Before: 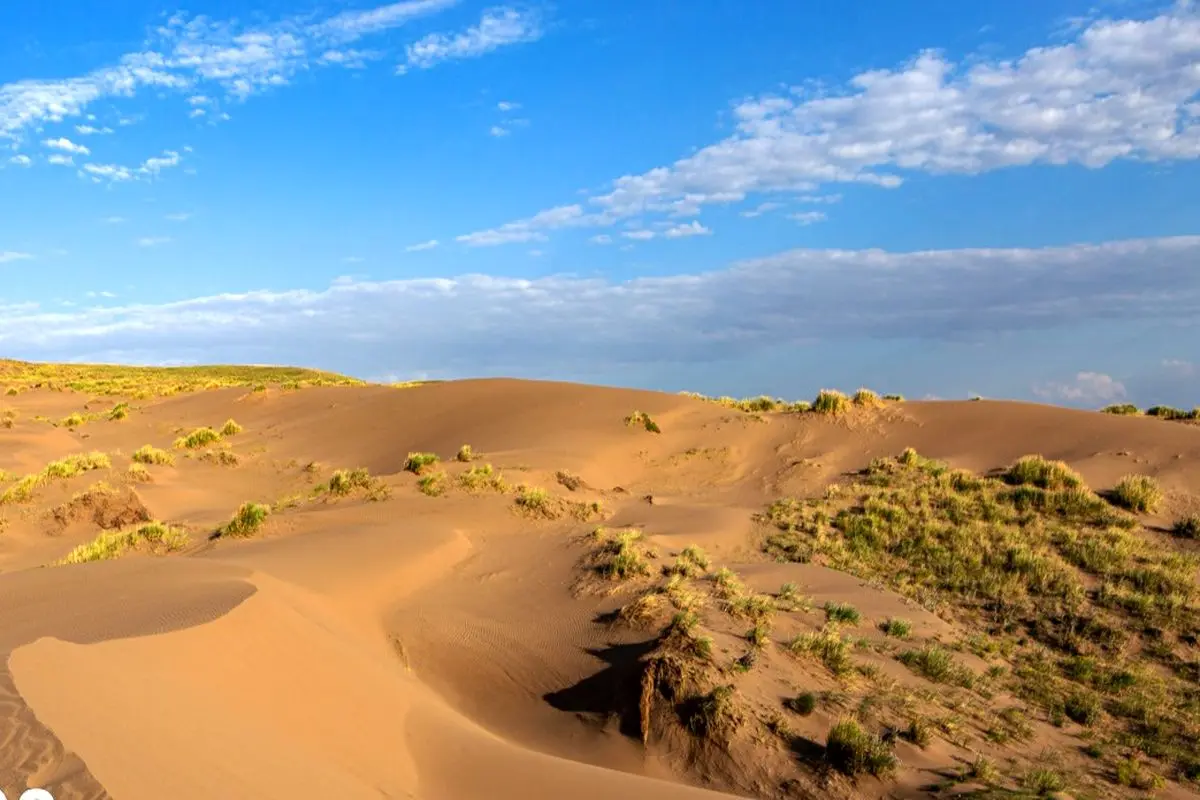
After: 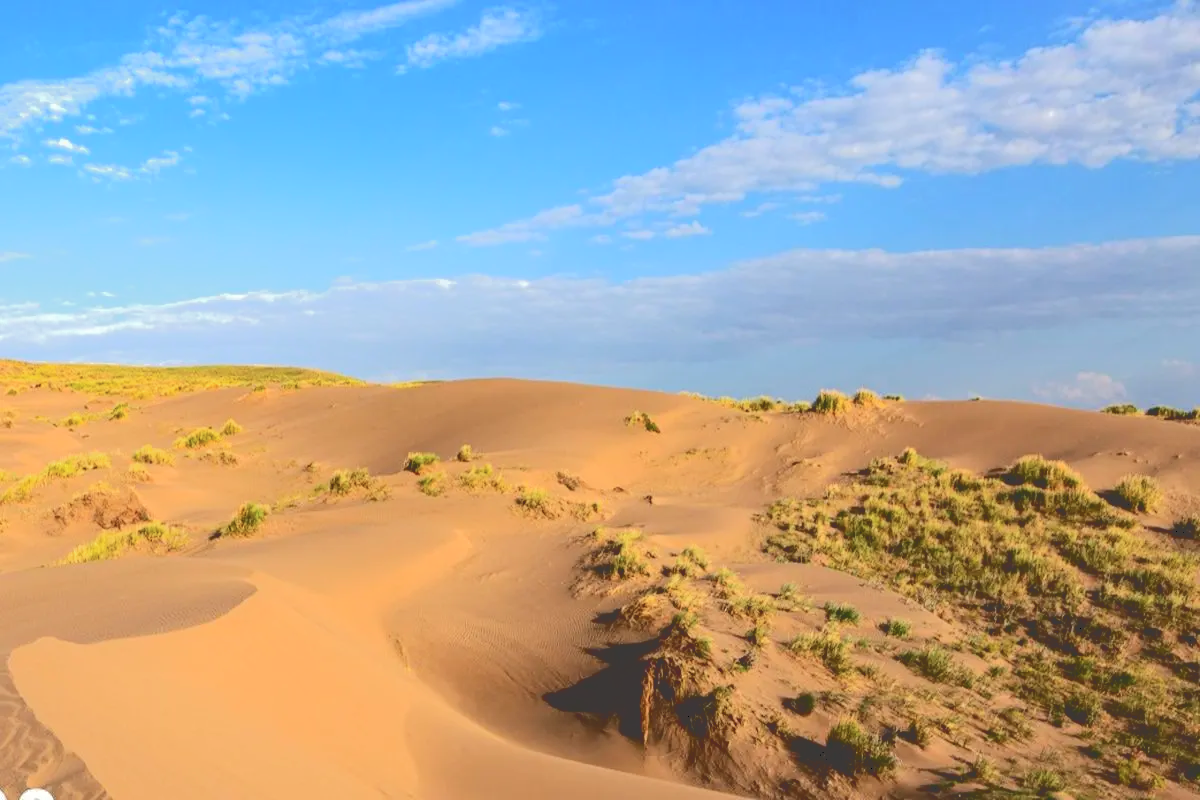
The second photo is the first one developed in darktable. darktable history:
tone curve: curves: ch0 [(0, 0) (0.003, 0.232) (0.011, 0.232) (0.025, 0.232) (0.044, 0.233) (0.069, 0.234) (0.1, 0.237) (0.136, 0.247) (0.177, 0.258) (0.224, 0.283) (0.277, 0.332) (0.335, 0.401) (0.399, 0.483) (0.468, 0.56) (0.543, 0.637) (0.623, 0.706) (0.709, 0.764) (0.801, 0.816) (0.898, 0.859) (1, 1)], color space Lab, independent channels, preserve colors none
exposure: compensate highlight preservation false
levels: levels [0, 0.499, 1]
